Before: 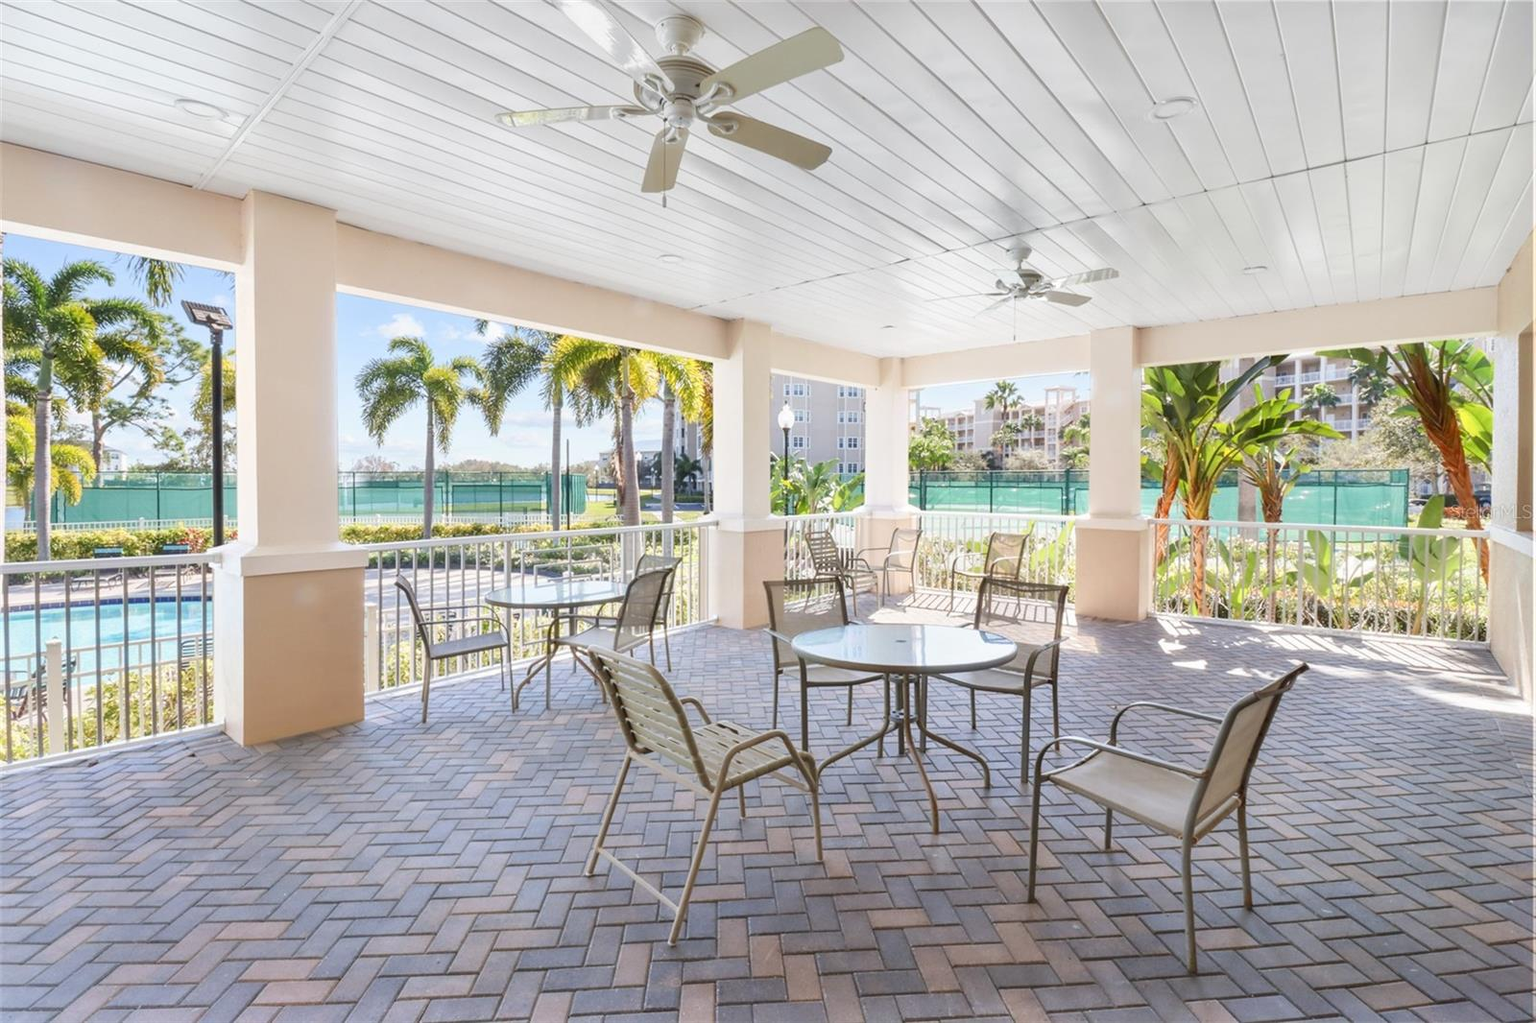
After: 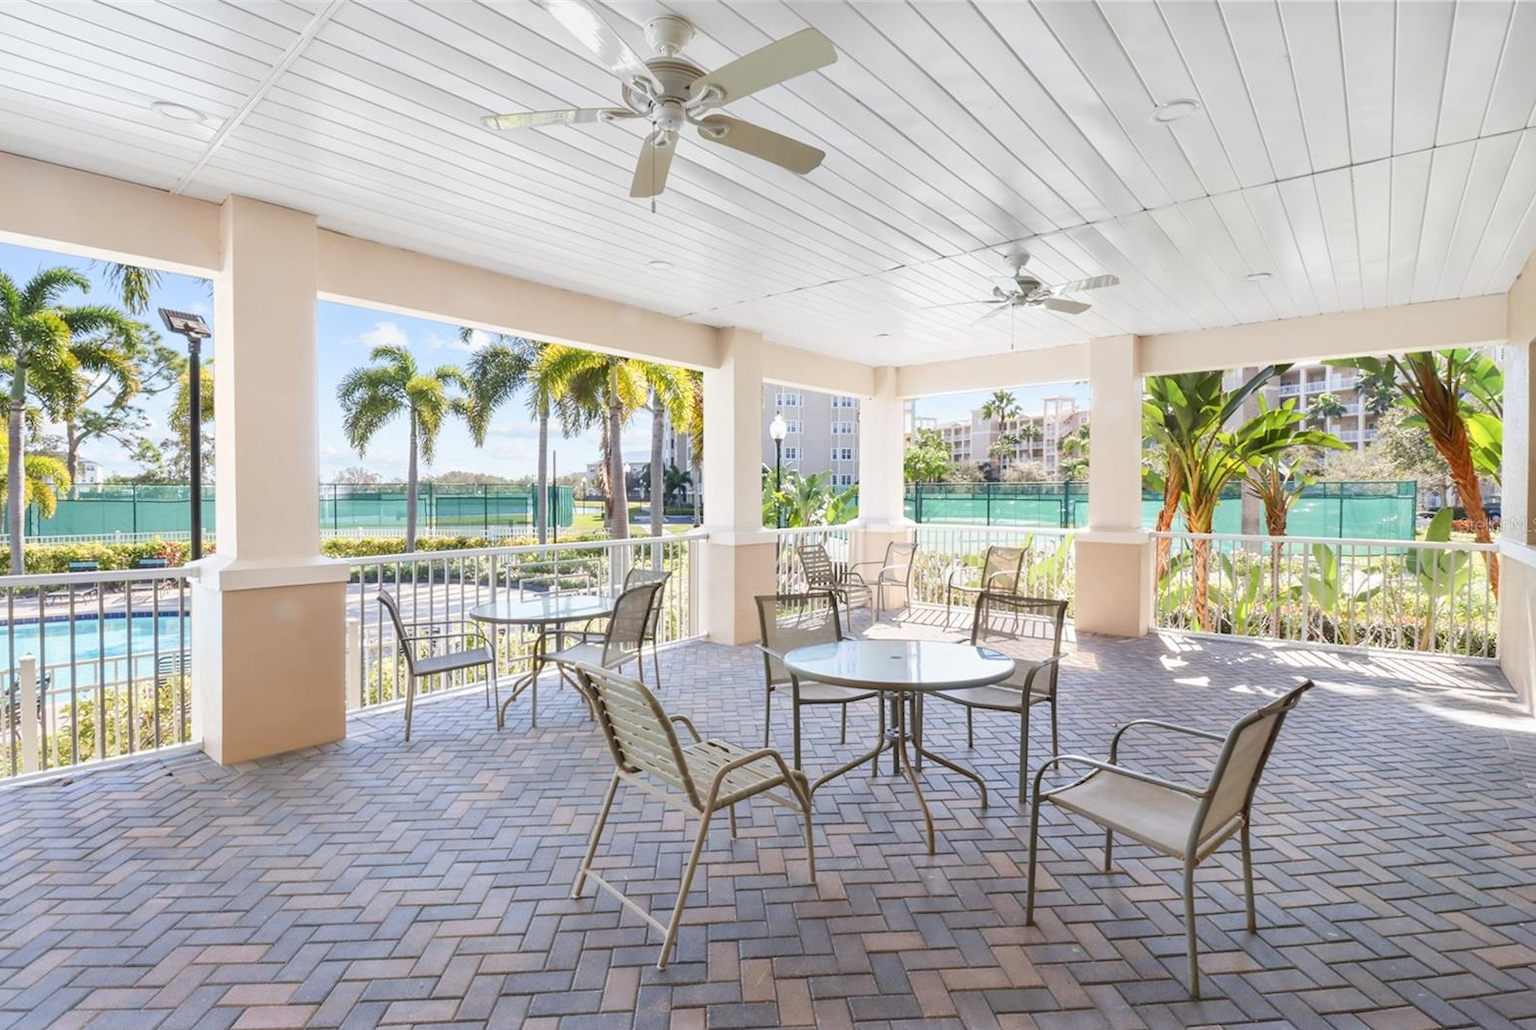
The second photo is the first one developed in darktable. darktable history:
crop and rotate: left 1.76%, right 0.664%, bottom 1.703%
